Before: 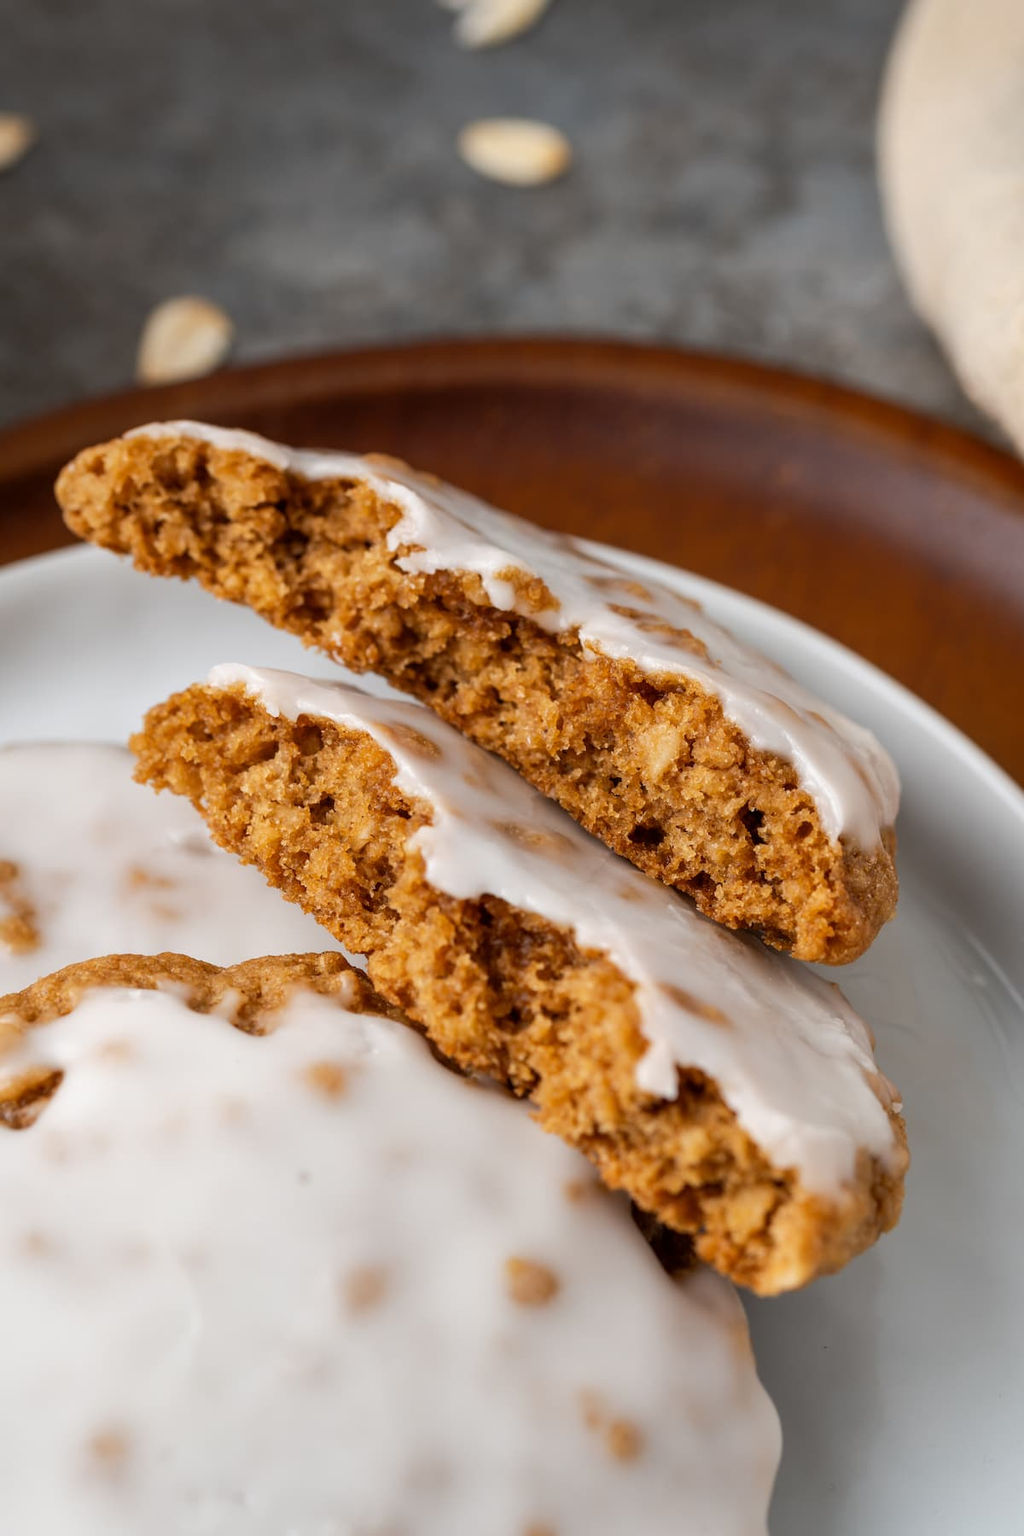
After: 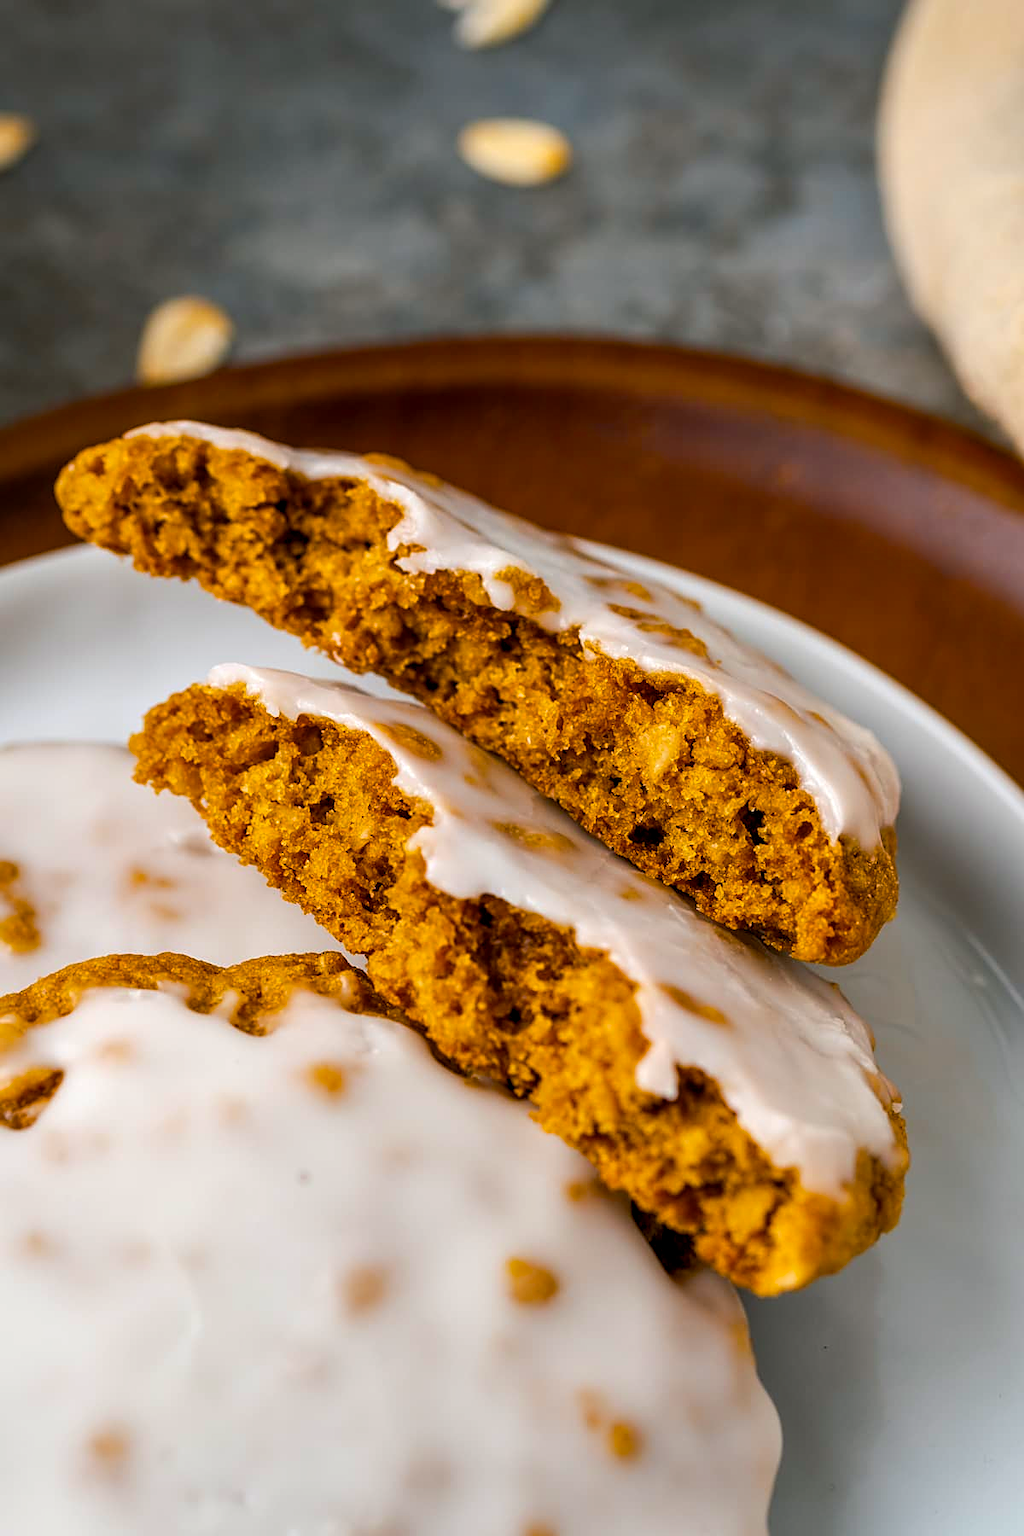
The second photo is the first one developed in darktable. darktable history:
local contrast: on, module defaults
color balance rgb: shadows lift › luminance -7.863%, shadows lift › chroma 2.225%, shadows lift › hue 199.74°, linear chroma grading › global chroma 24.819%, perceptual saturation grading › global saturation 30.418%, global vibrance 20%
sharpen: on, module defaults
